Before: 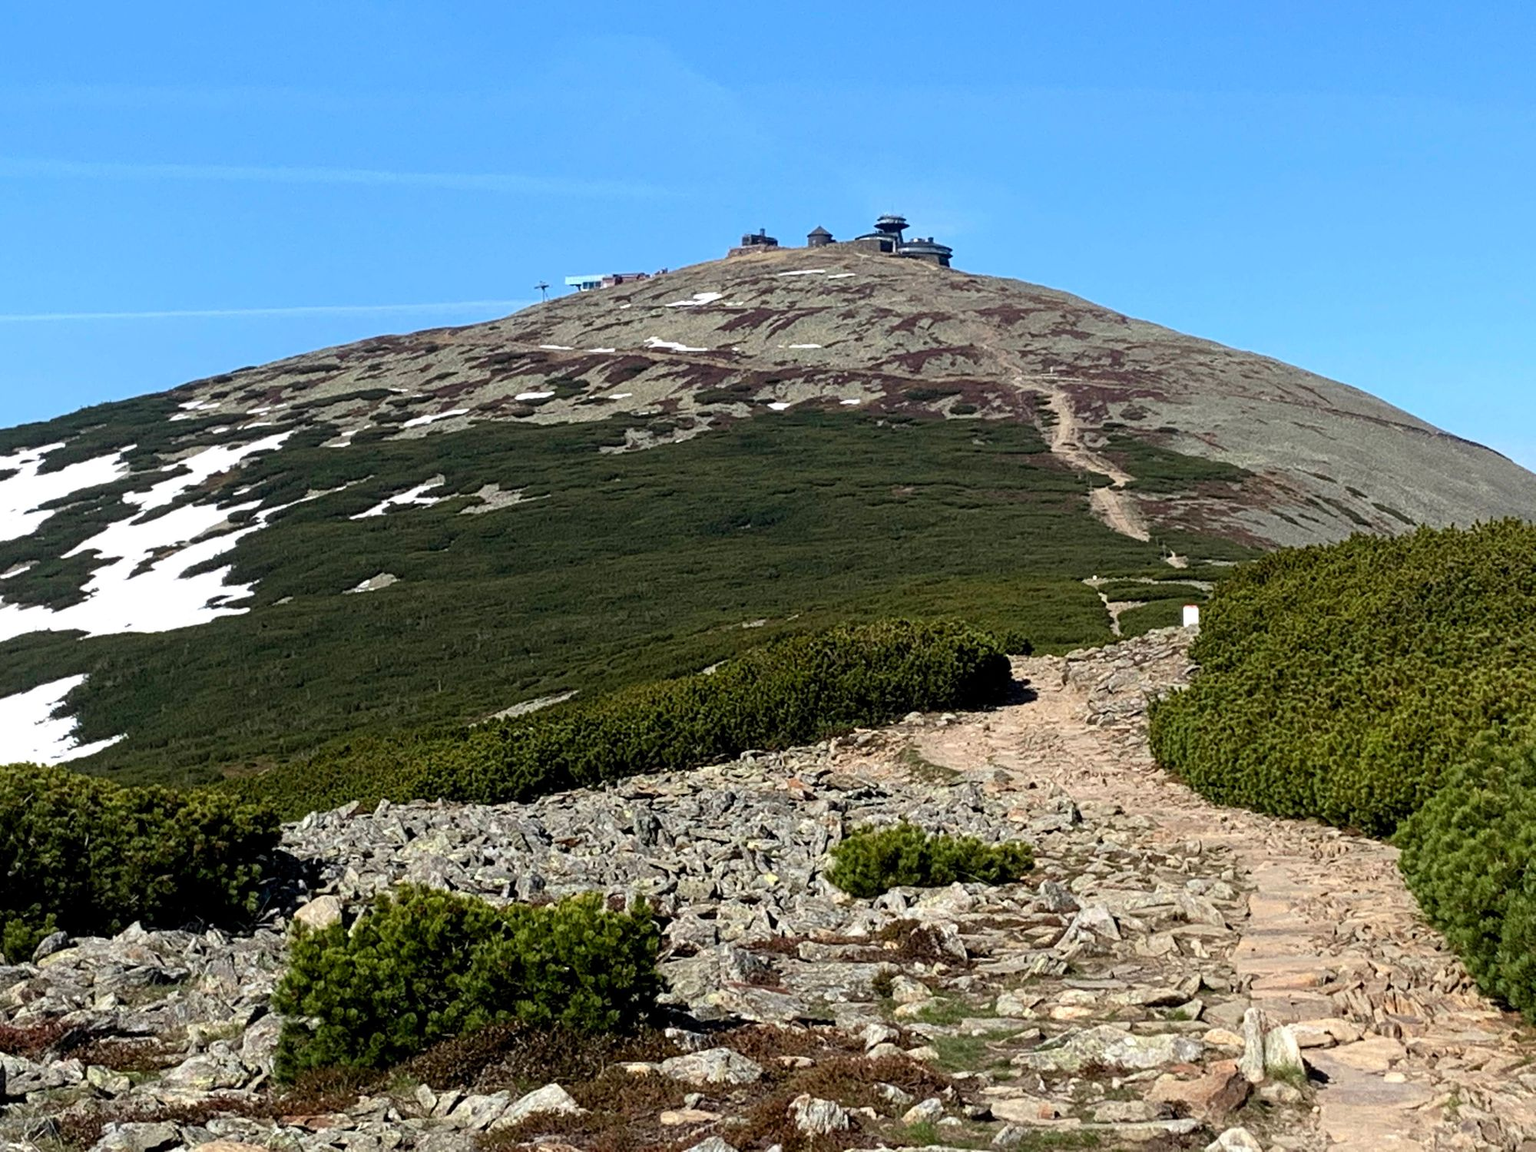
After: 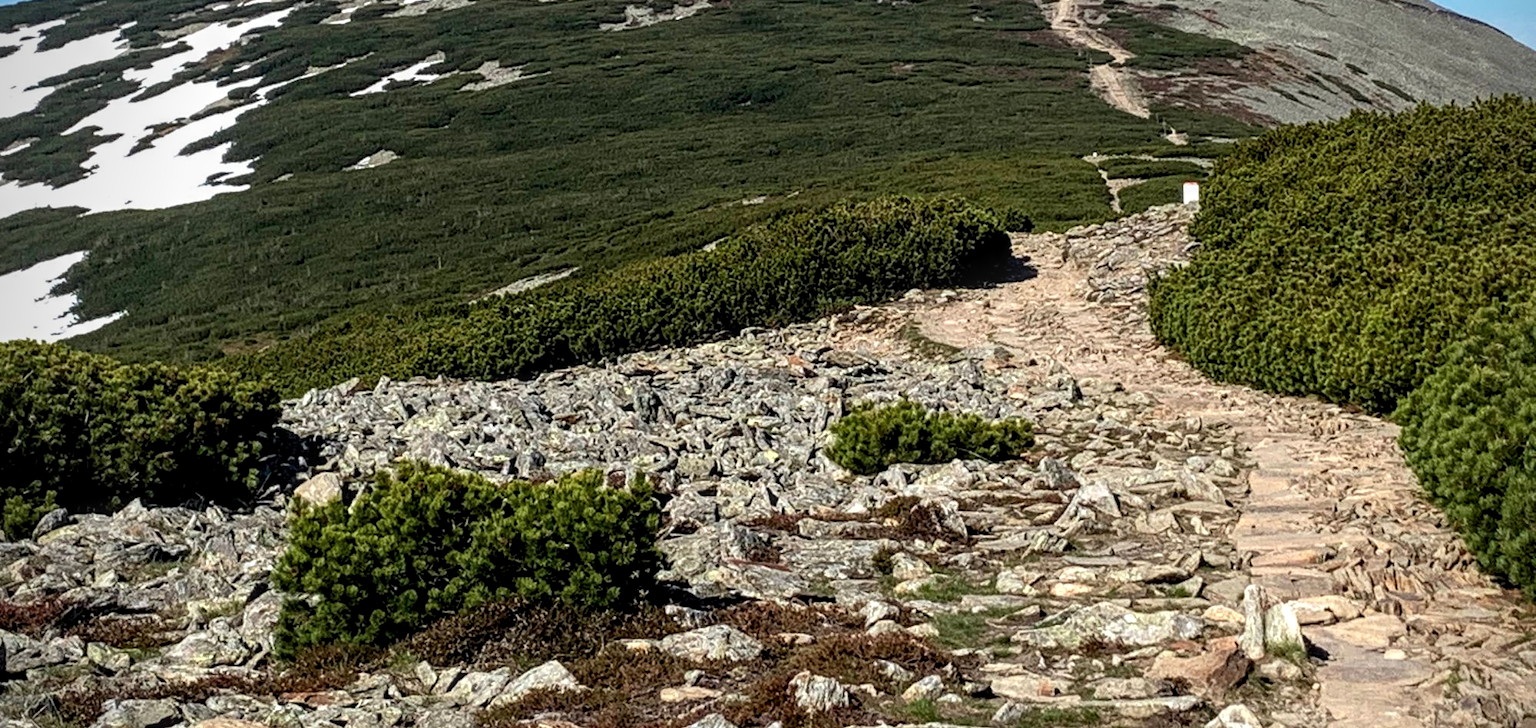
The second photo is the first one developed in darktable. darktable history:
crop and rotate: top 36.779%
local contrast: highlights 62%, detail 143%, midtone range 0.423
vignetting: brightness -0.593, saturation 0.001
